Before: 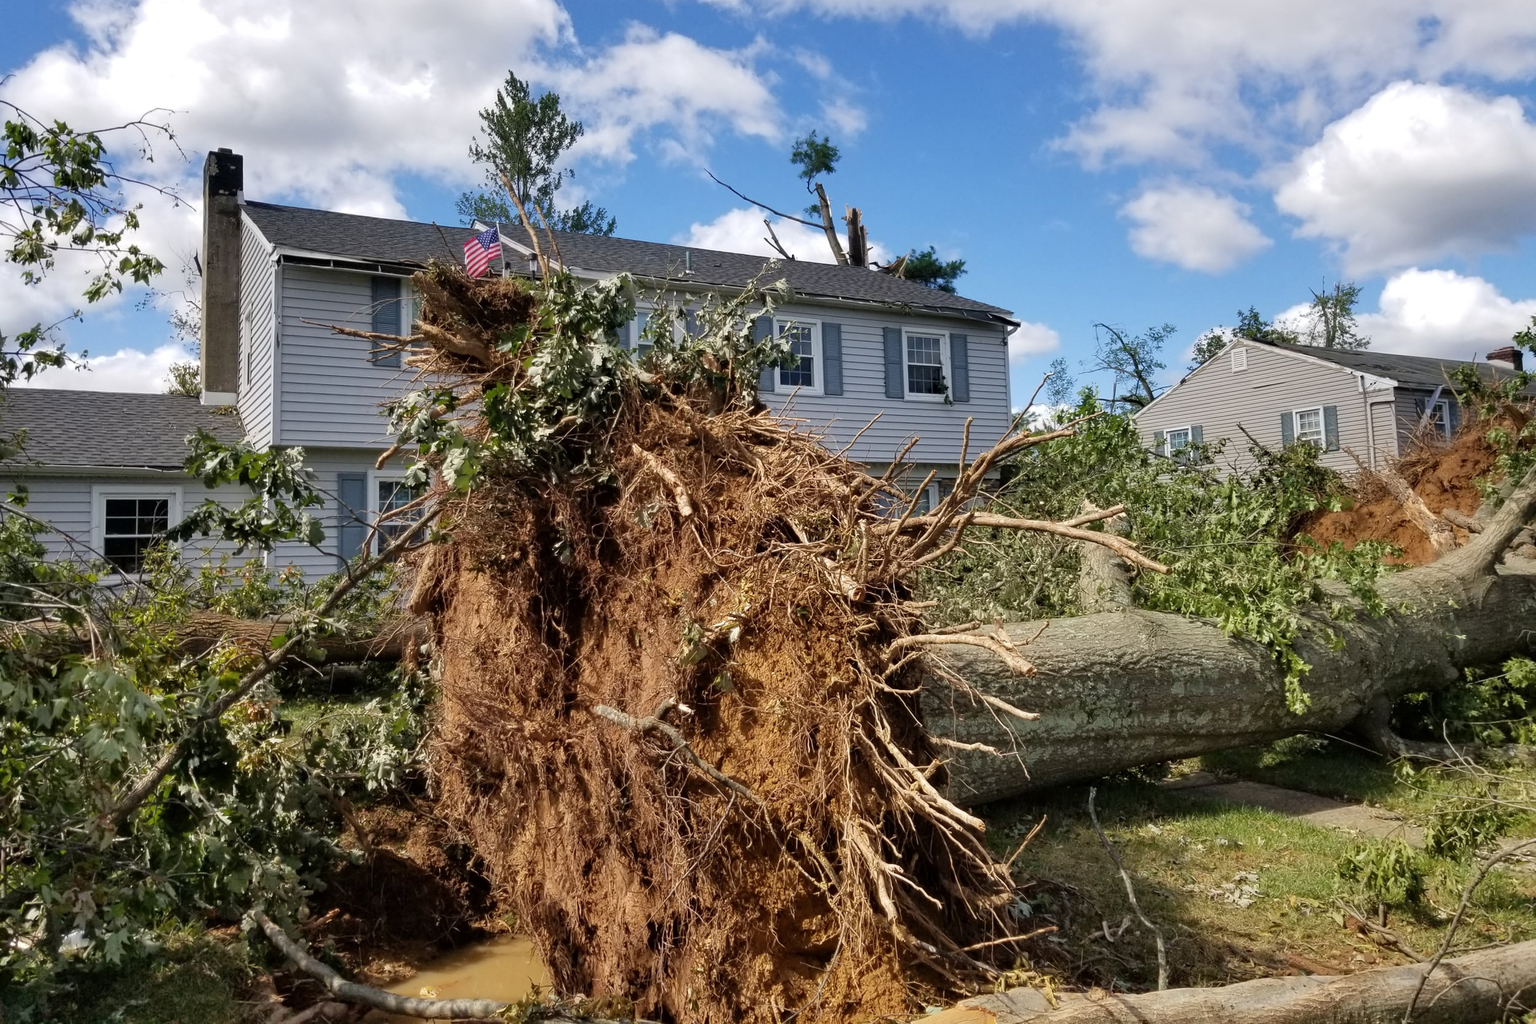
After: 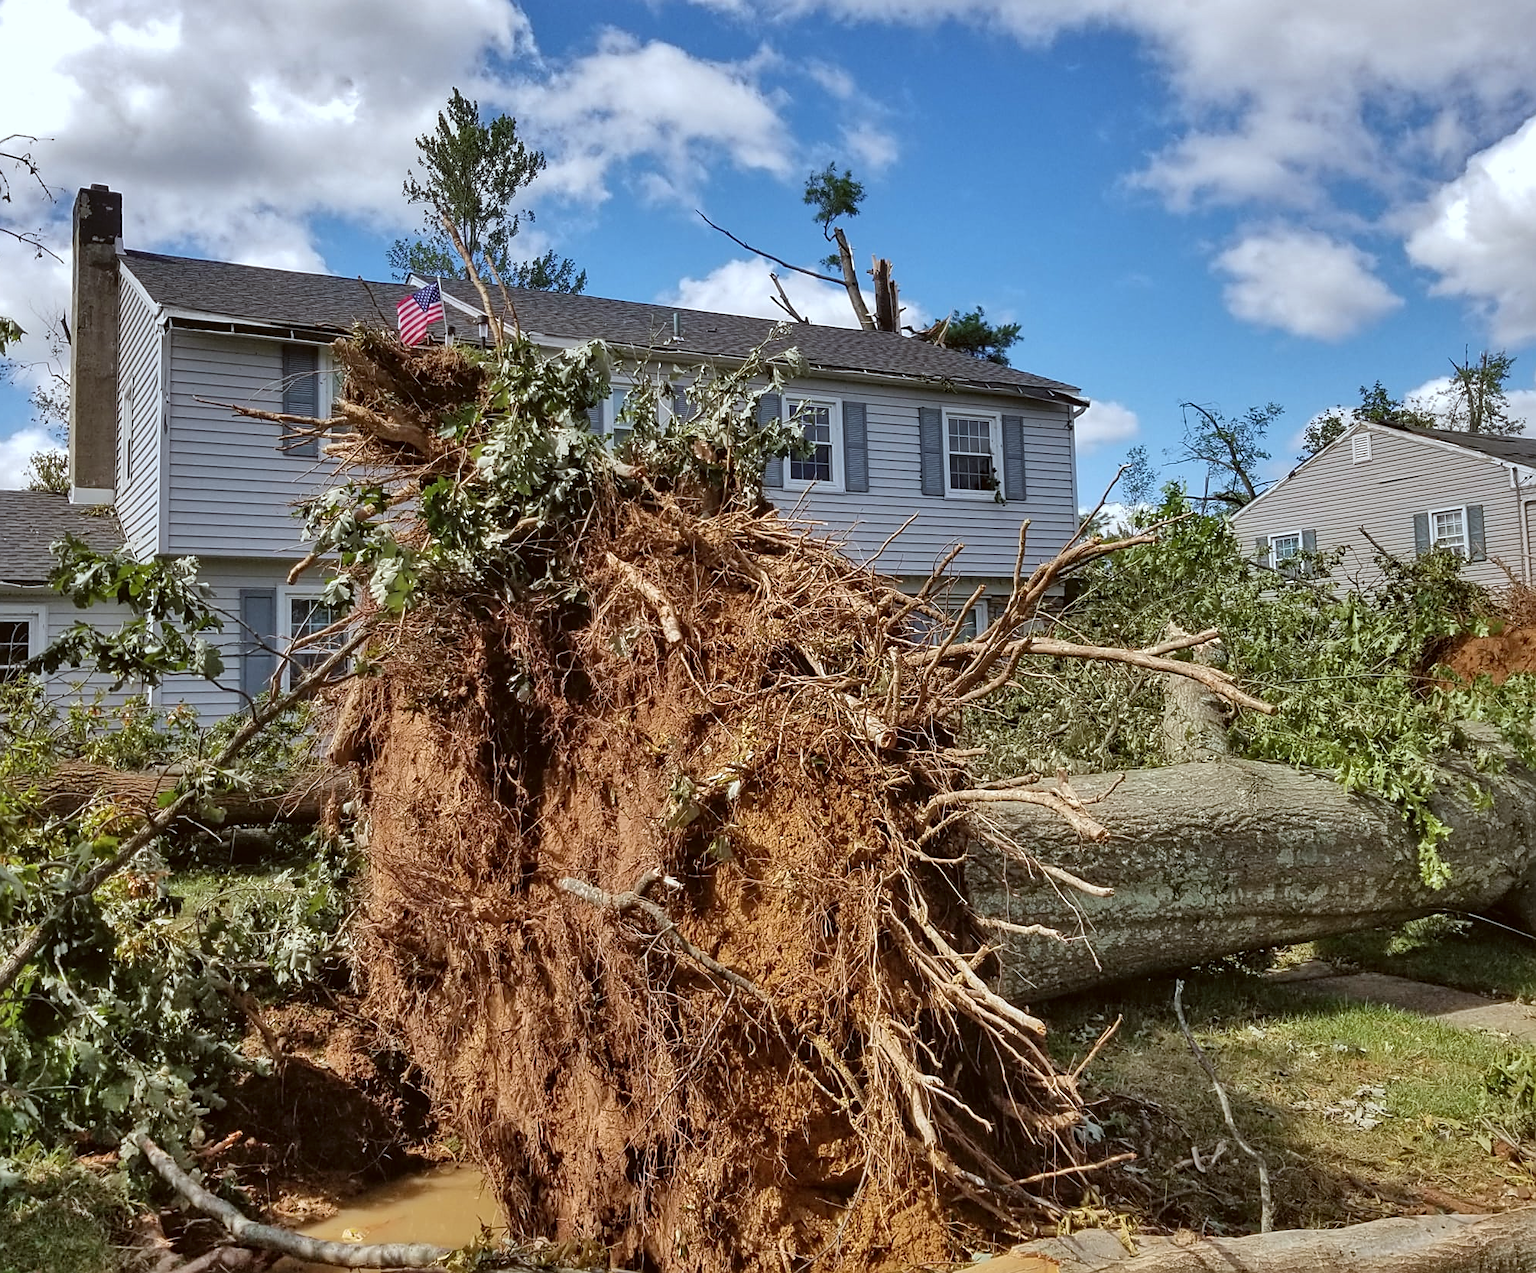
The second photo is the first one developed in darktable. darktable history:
shadows and highlights: shadows 61.2, soften with gaussian
crop and rotate: left 9.511%, right 10.111%
local contrast: detail 109%
sharpen: on, module defaults
tone equalizer: edges refinement/feathering 500, mask exposure compensation -1.57 EV, preserve details no
color correction: highlights a* -3.07, highlights b* -6.82, shadows a* 3.27, shadows b* 5.63
